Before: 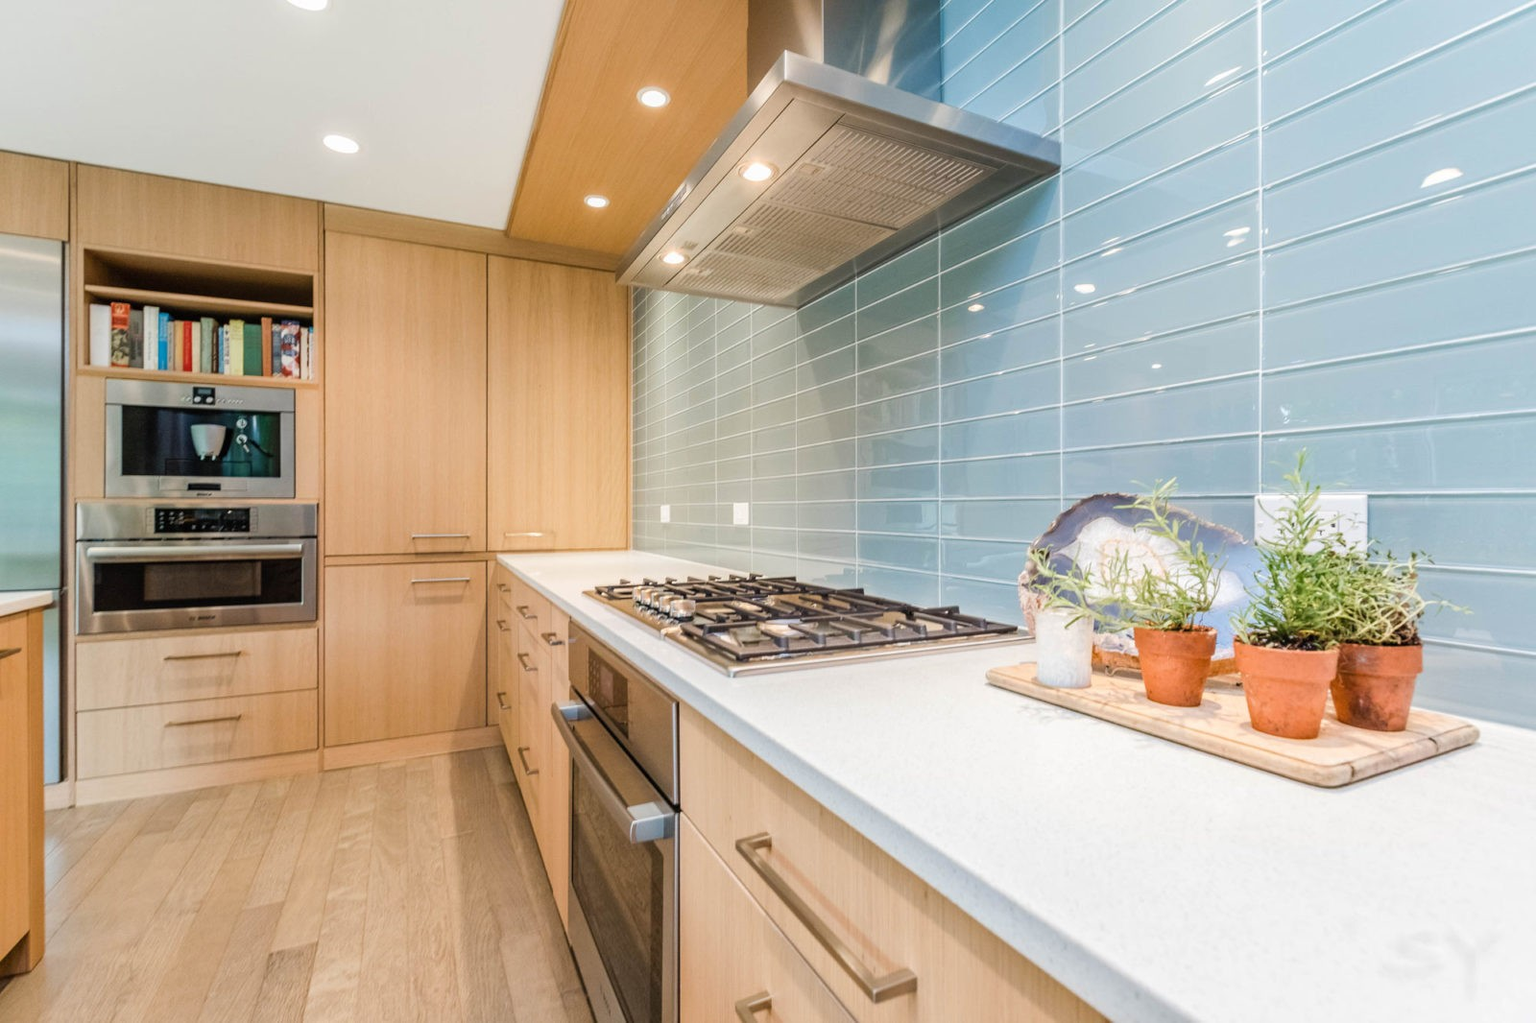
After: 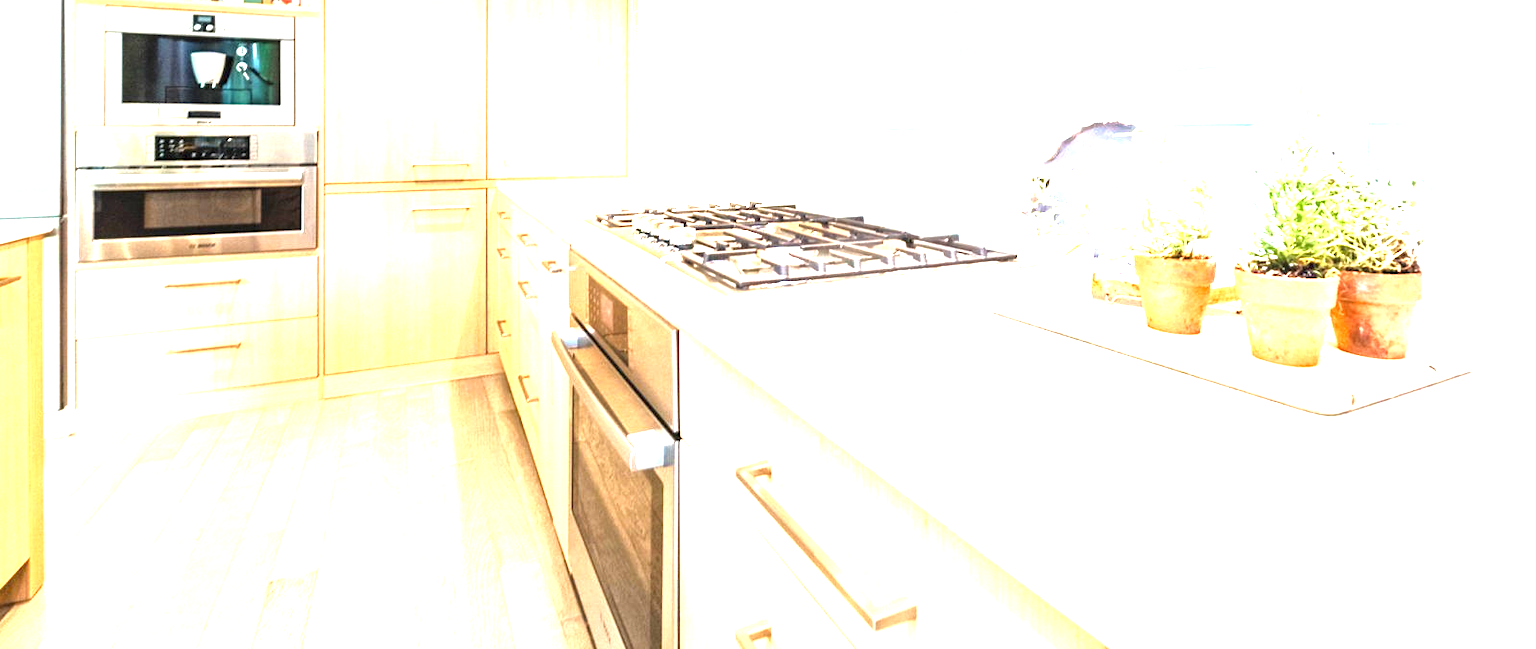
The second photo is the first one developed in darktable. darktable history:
crop and rotate: top 36.435%
local contrast: mode bilateral grid, contrast 20, coarseness 50, detail 132%, midtone range 0.2
exposure: black level correction 0, exposure 2.327 EV, compensate exposure bias true, compensate highlight preservation false
